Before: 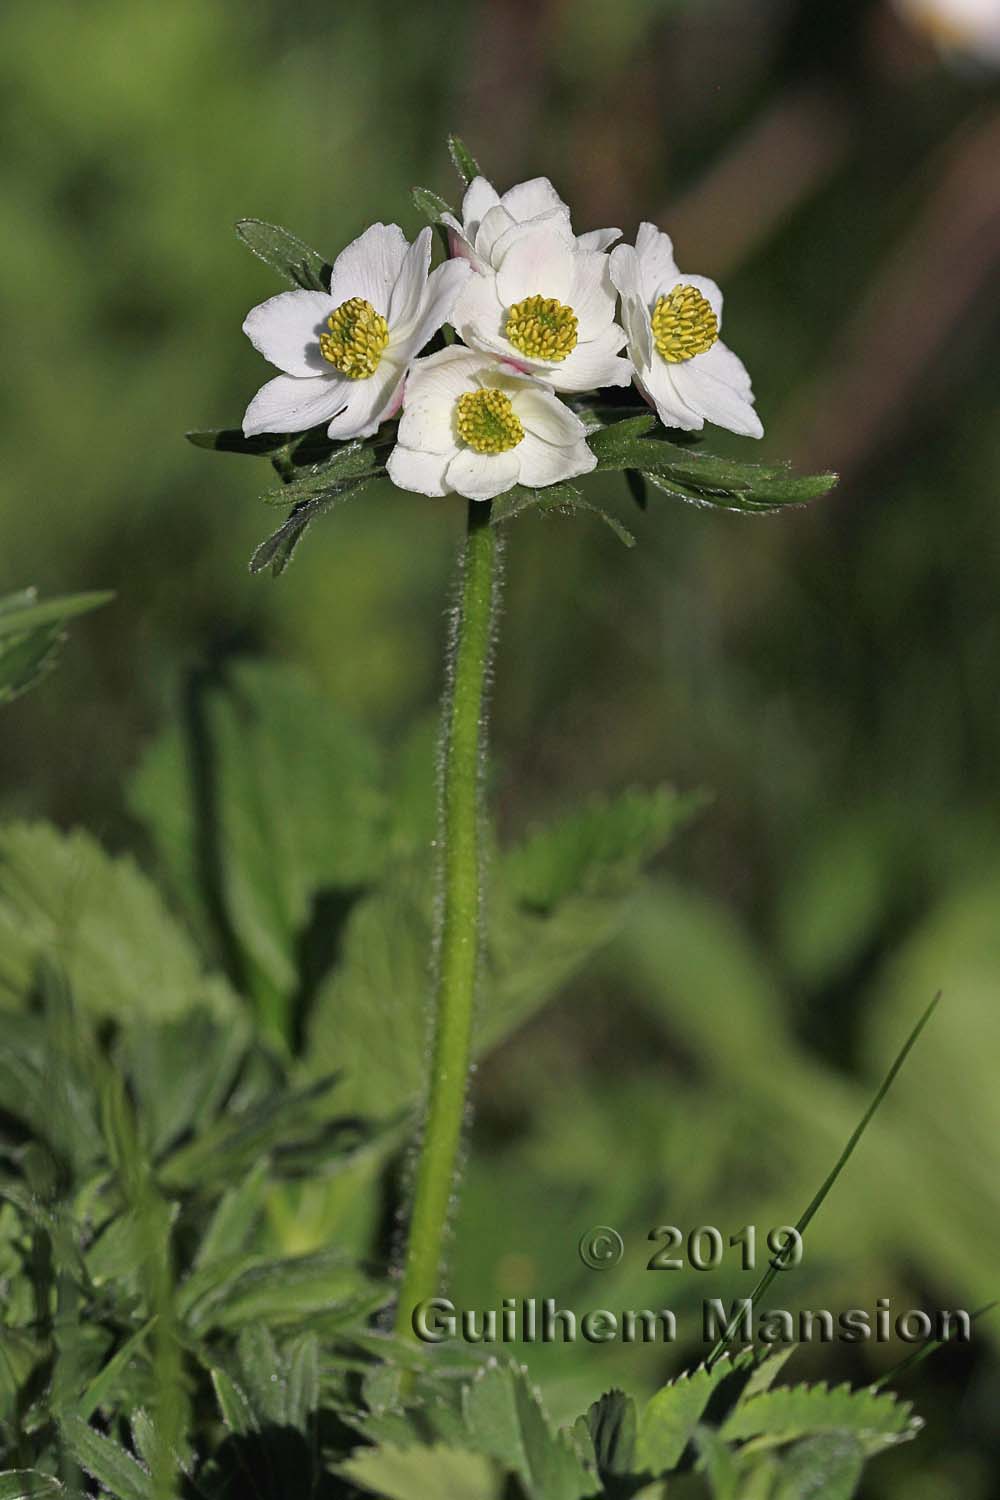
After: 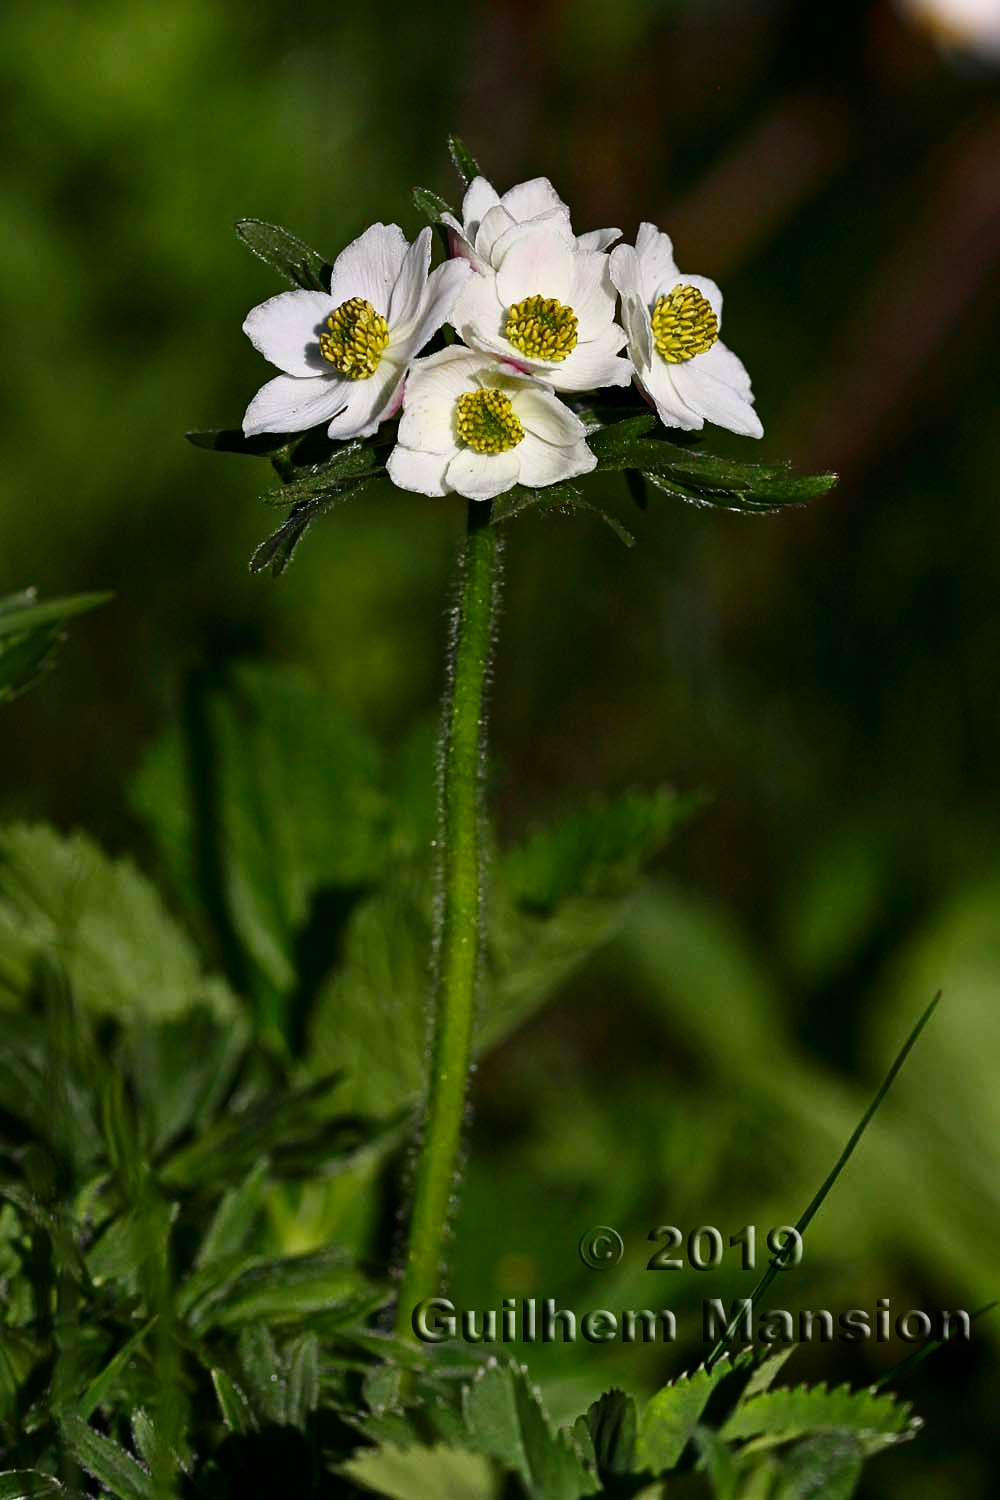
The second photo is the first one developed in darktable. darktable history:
contrast brightness saturation: contrast 0.225, brightness -0.183, saturation 0.242
